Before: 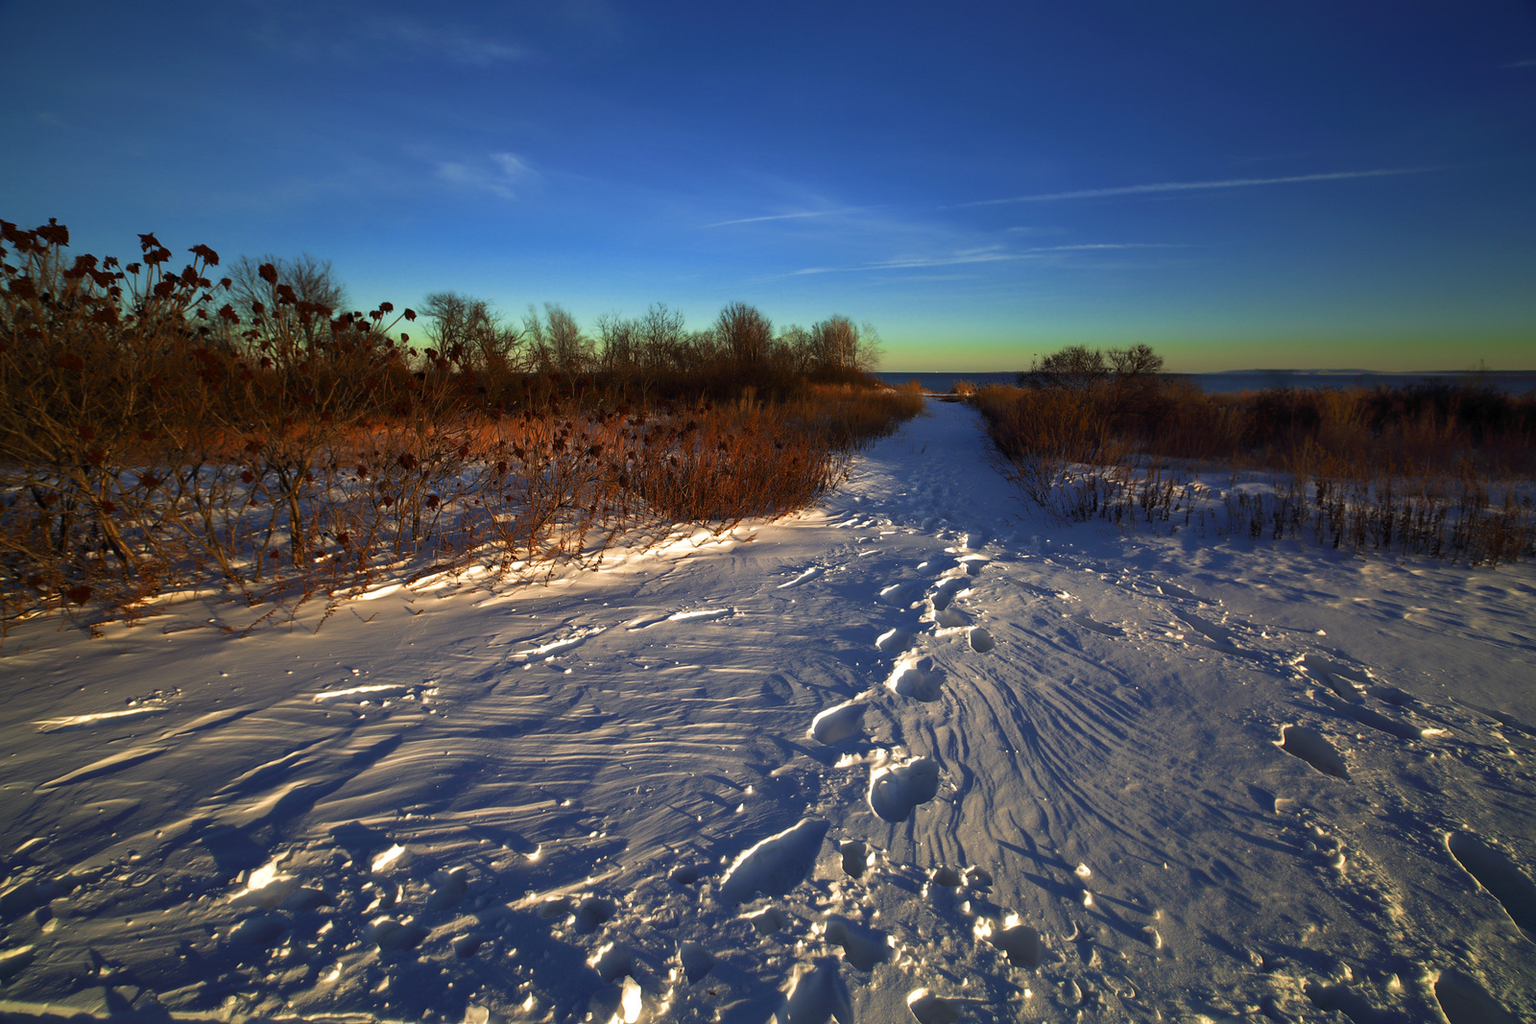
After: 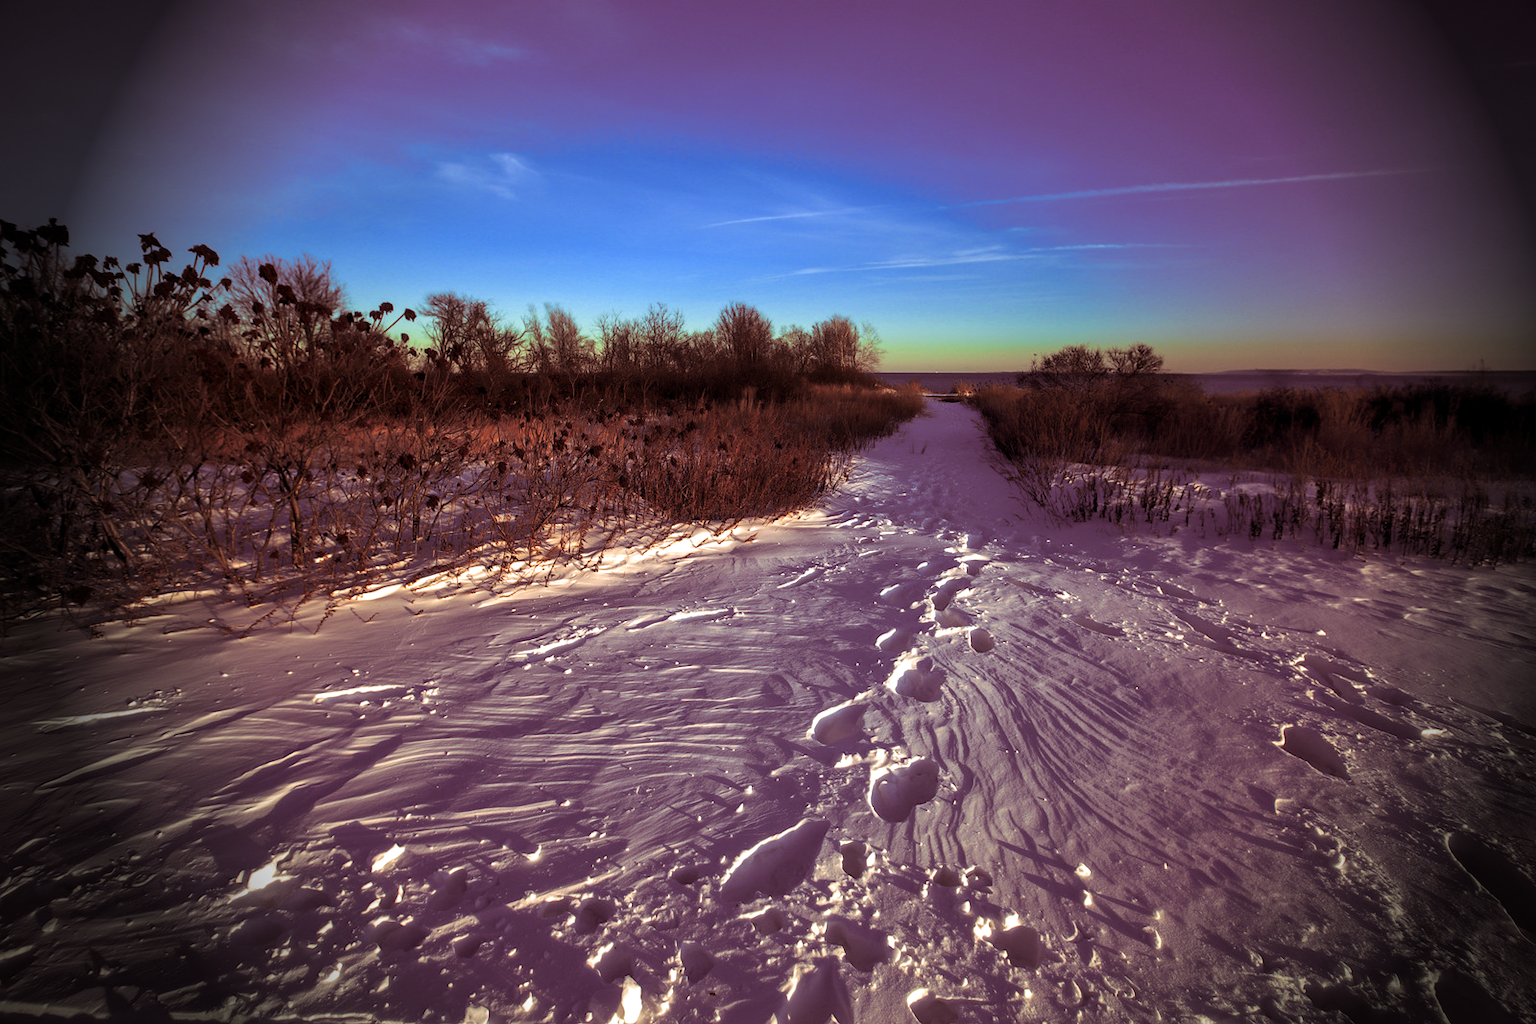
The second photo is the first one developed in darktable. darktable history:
local contrast: on, module defaults
split-toning: on, module defaults
white balance: red 1.004, blue 1.096
exposure: exposure 0.131 EV, compensate highlight preservation false
vignetting: fall-off start 76.42%, fall-off radius 27.36%, brightness -0.872, center (0.037, -0.09), width/height ratio 0.971
